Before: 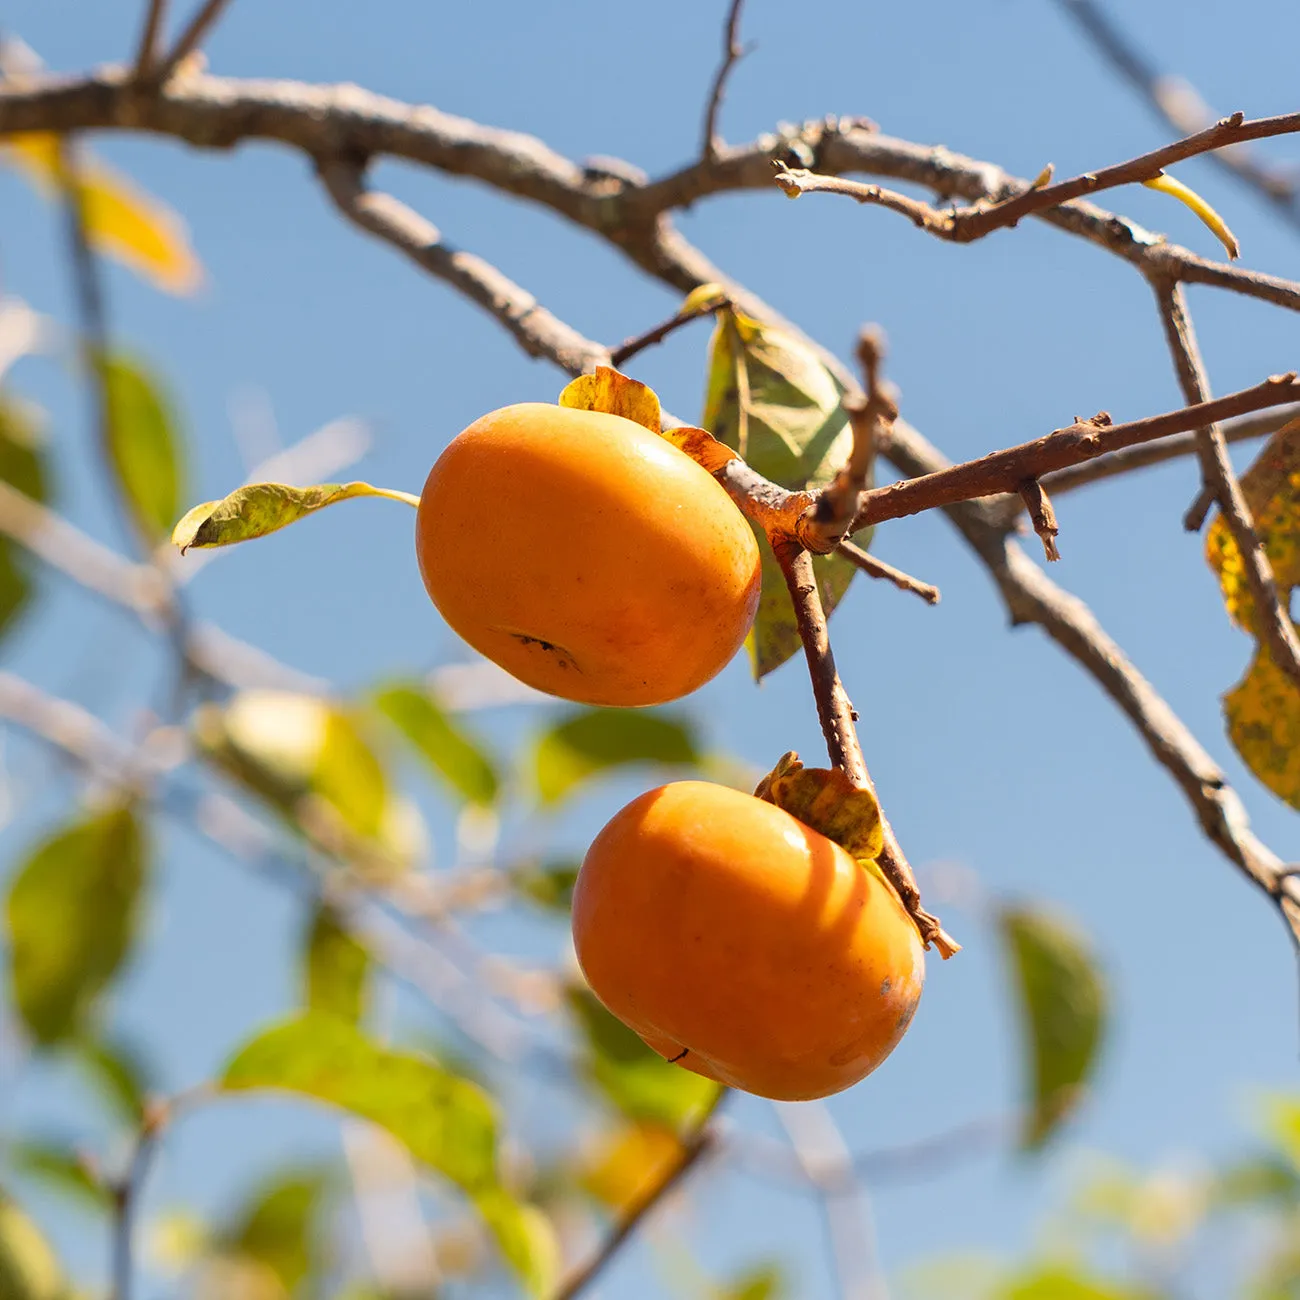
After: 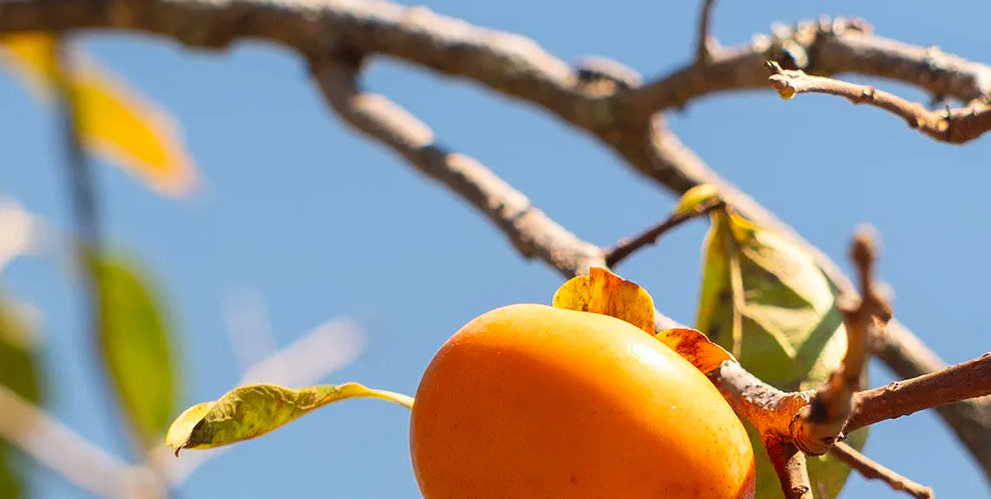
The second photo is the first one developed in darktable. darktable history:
tone equalizer: on, module defaults
crop: left 0.536%, top 7.639%, right 23.206%, bottom 53.952%
color correction: highlights b* 0.008, saturation 1.14
